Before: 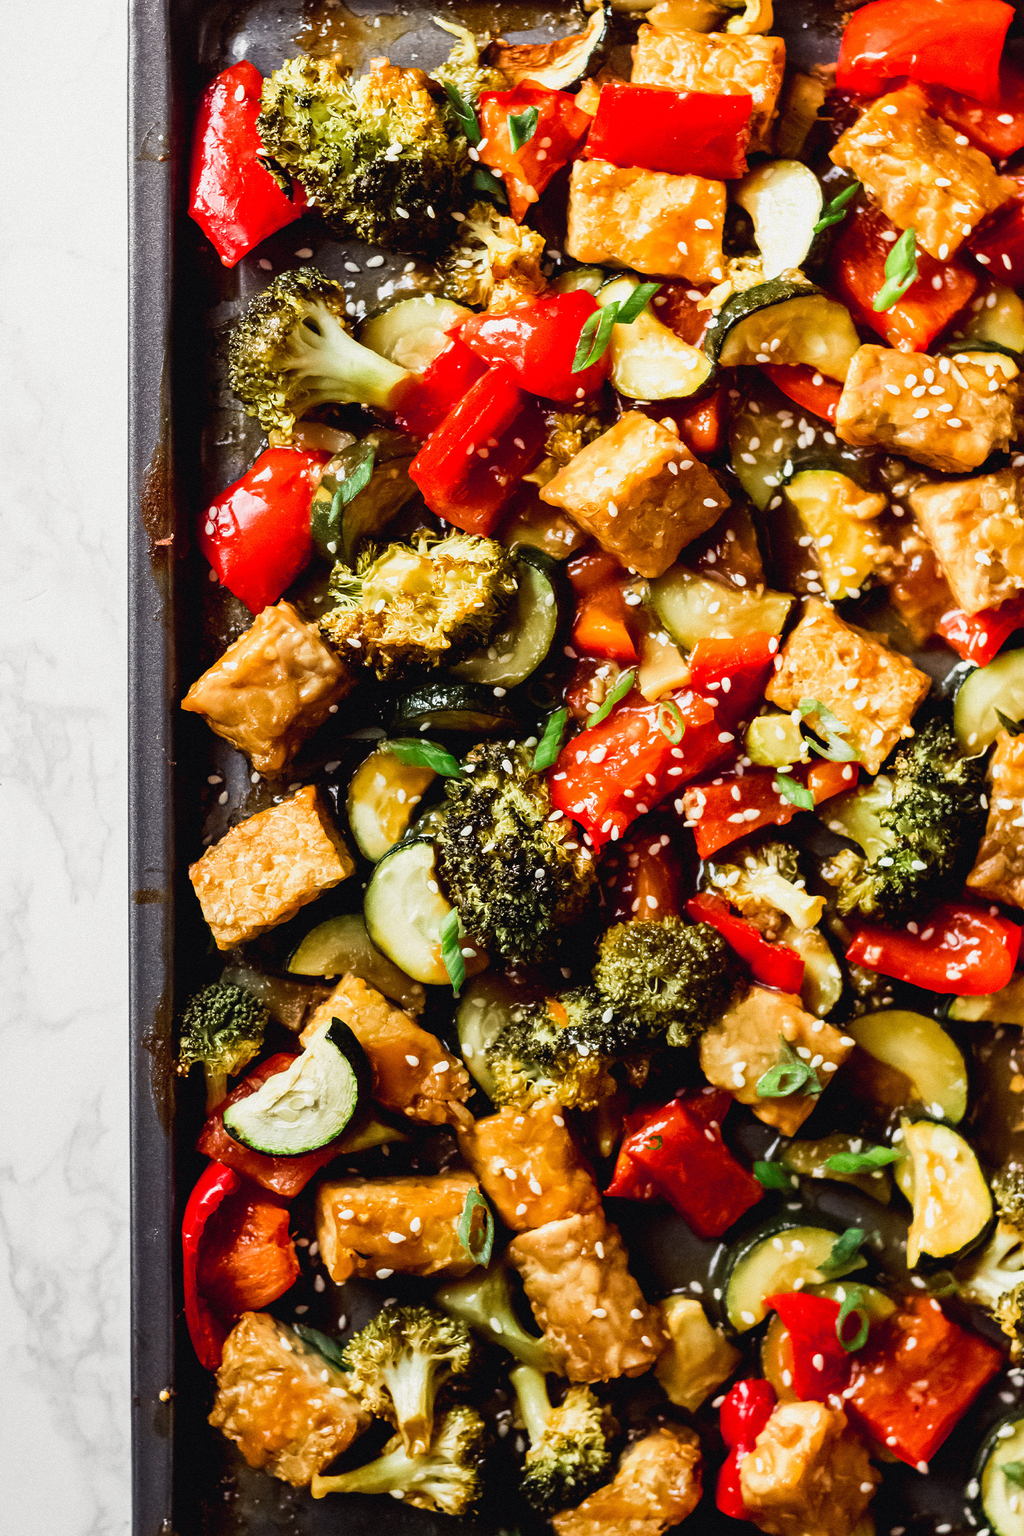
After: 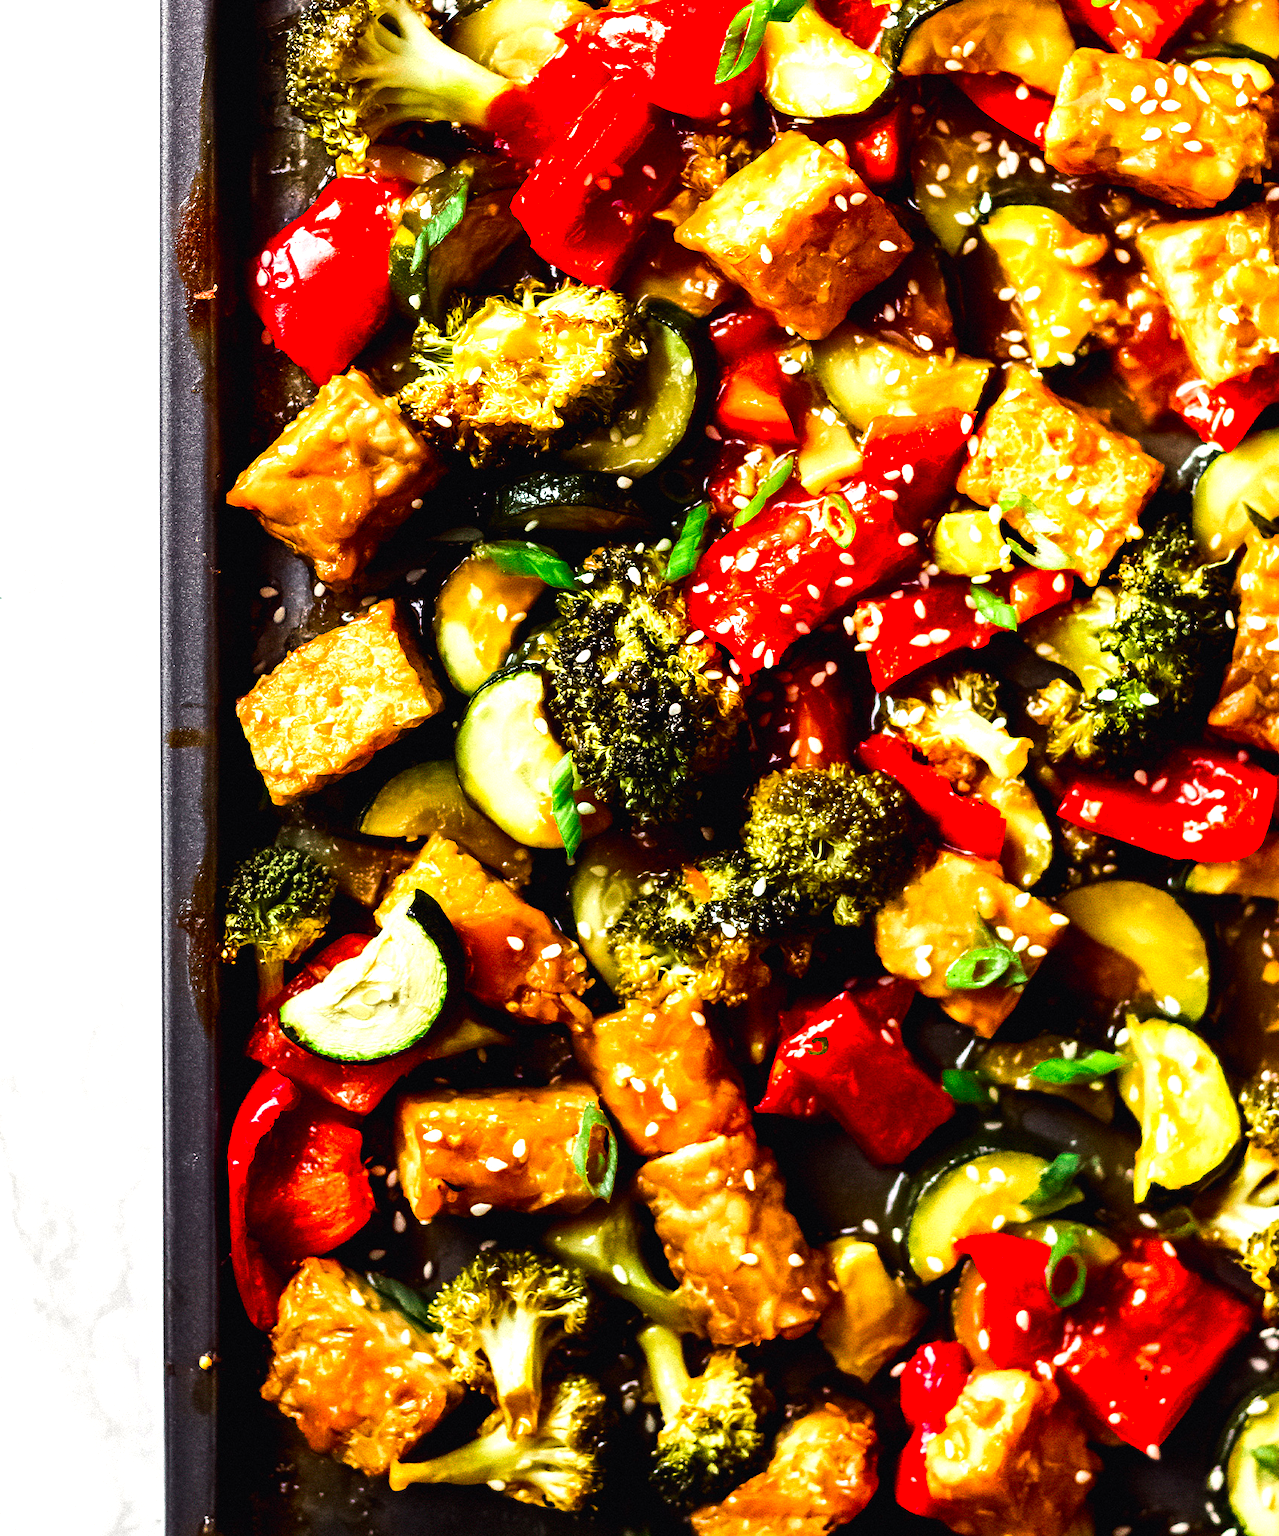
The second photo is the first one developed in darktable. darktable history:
crop and rotate: top 19.998%
contrast brightness saturation: saturation 0.5
tone equalizer: -8 EV -0.75 EV, -7 EV -0.7 EV, -6 EV -0.6 EV, -5 EV -0.4 EV, -3 EV 0.4 EV, -2 EV 0.6 EV, -1 EV 0.7 EV, +0 EV 0.75 EV, edges refinement/feathering 500, mask exposure compensation -1.57 EV, preserve details no
